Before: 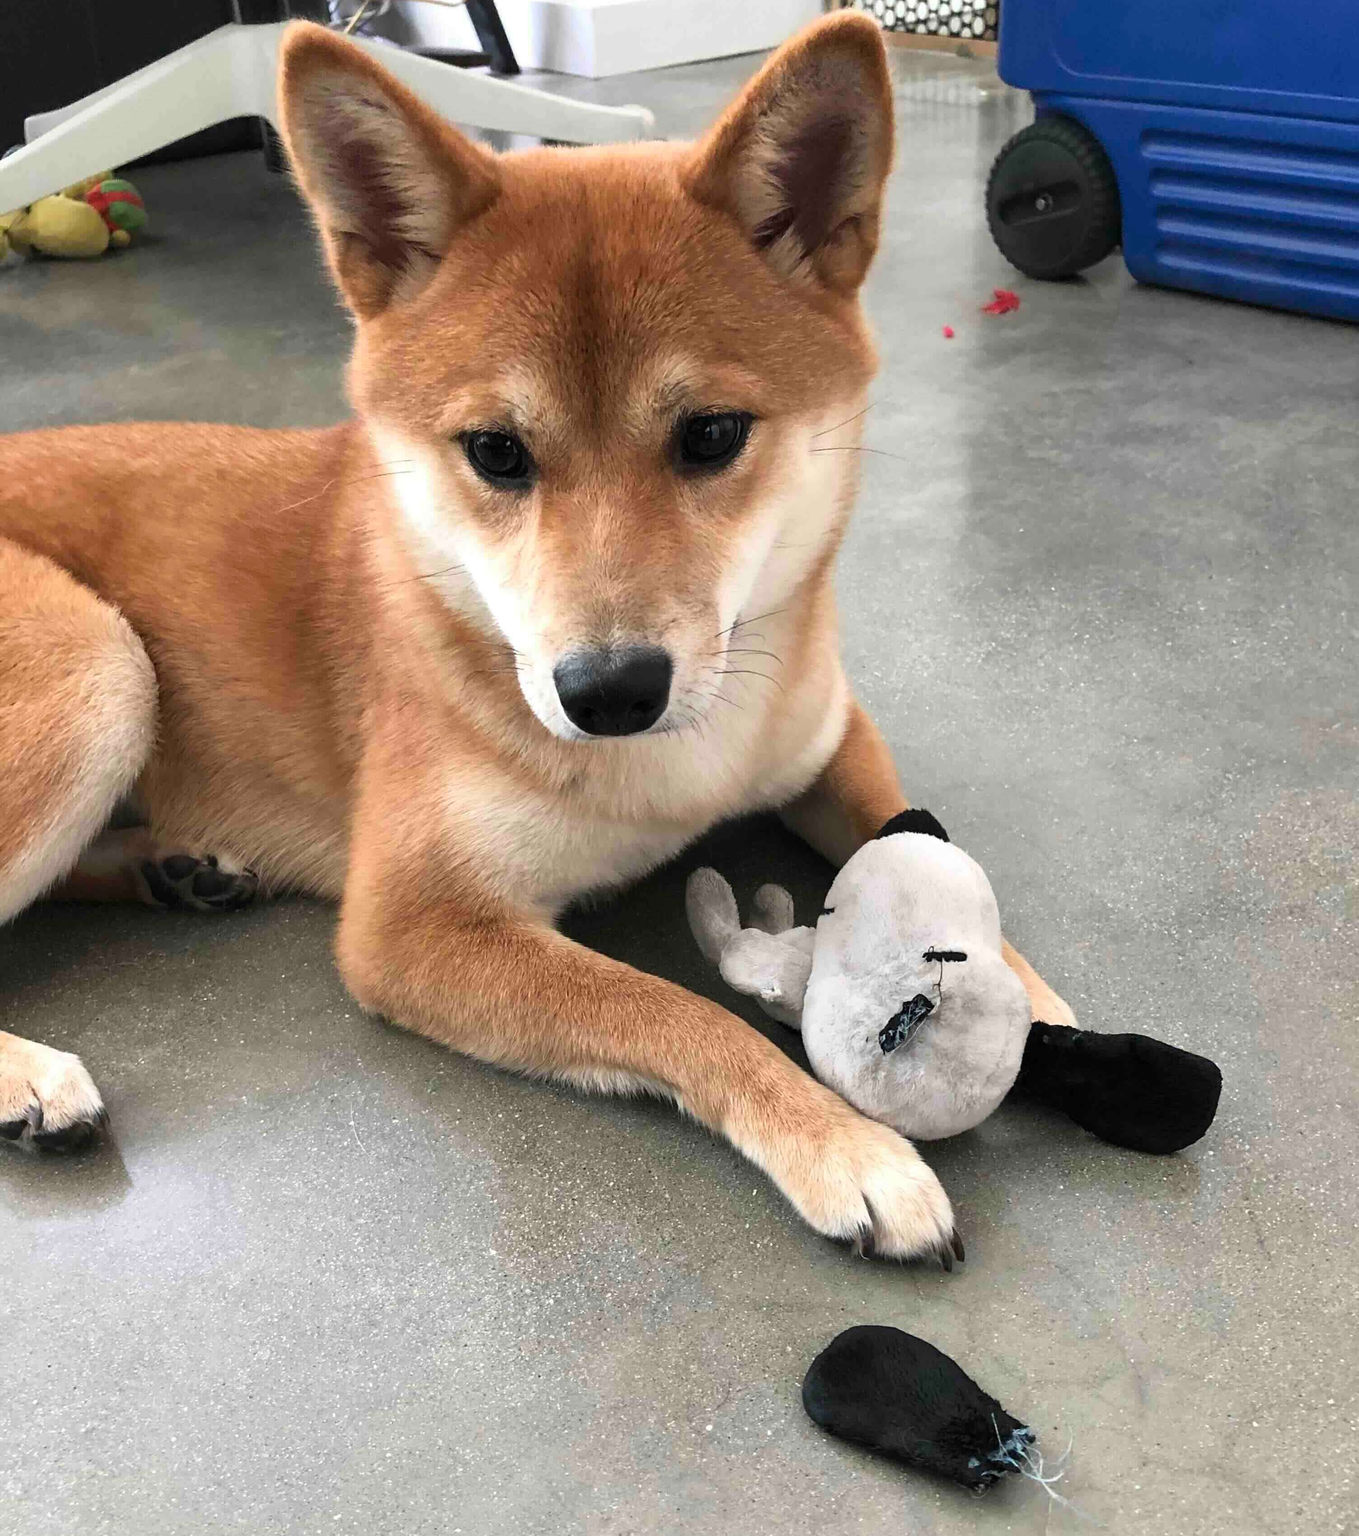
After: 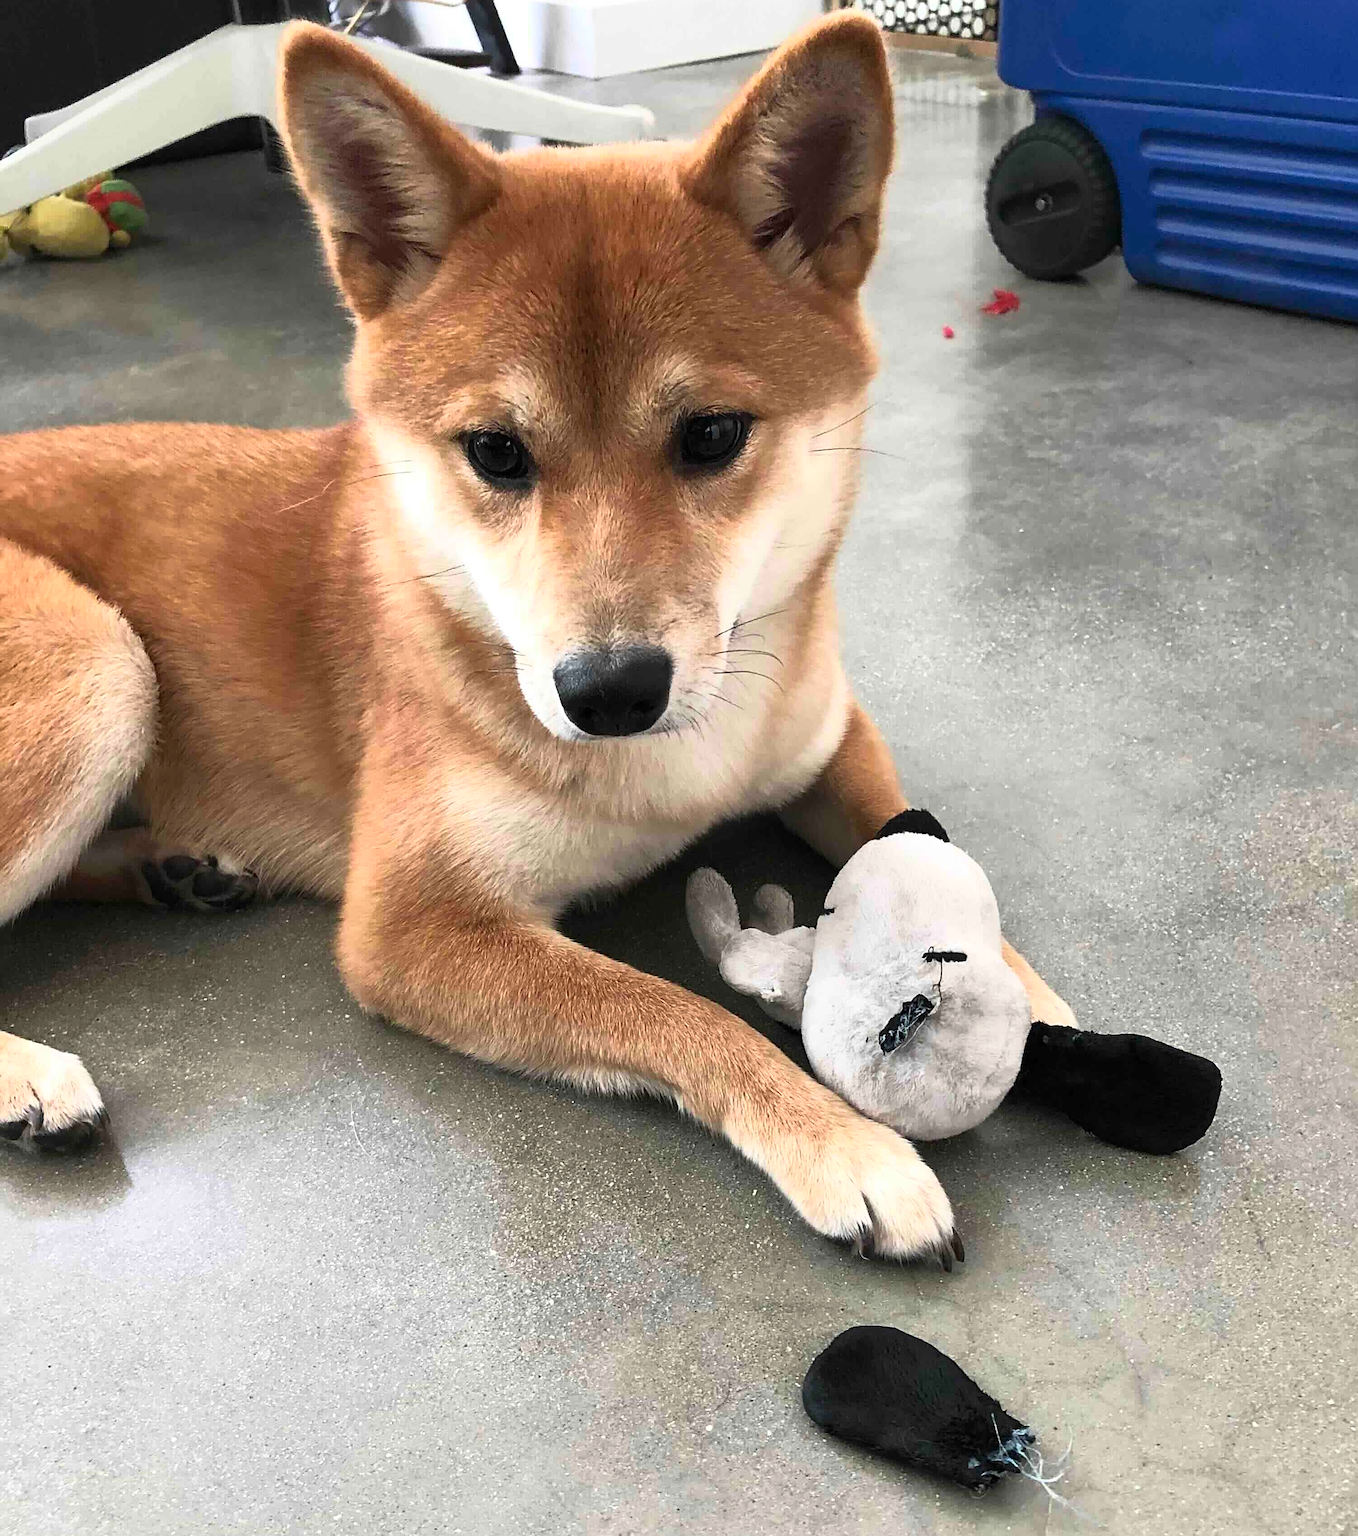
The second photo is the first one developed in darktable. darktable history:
base curve: curves: ch0 [(0, 0) (0.257, 0.25) (0.482, 0.586) (0.757, 0.871) (1, 1)]
sharpen: on, module defaults
